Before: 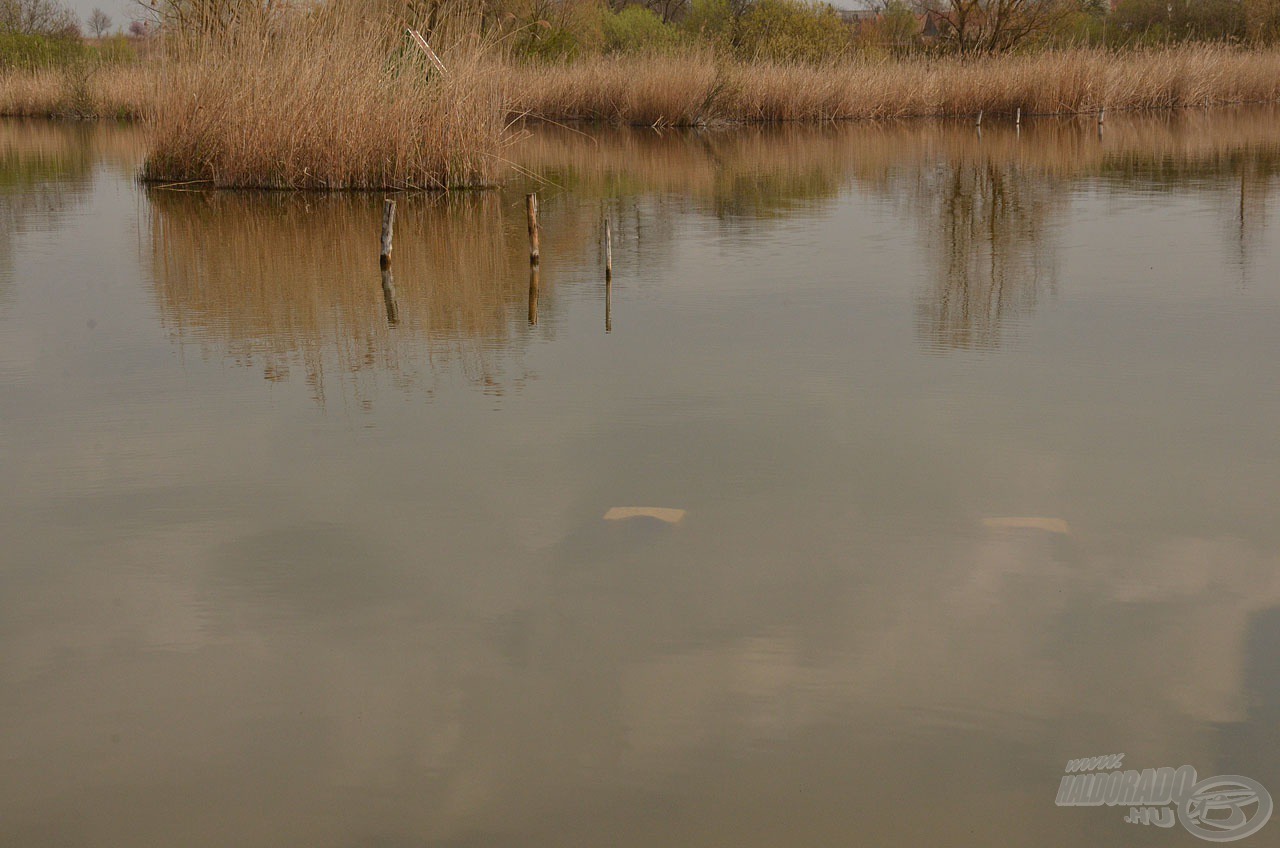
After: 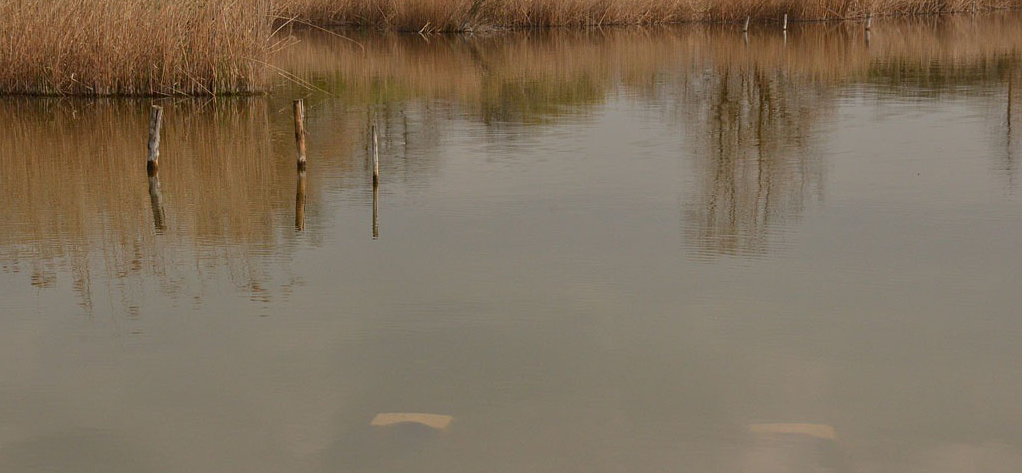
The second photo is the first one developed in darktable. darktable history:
crop: left 18.256%, top 11.109%, right 1.895%, bottom 33.065%
